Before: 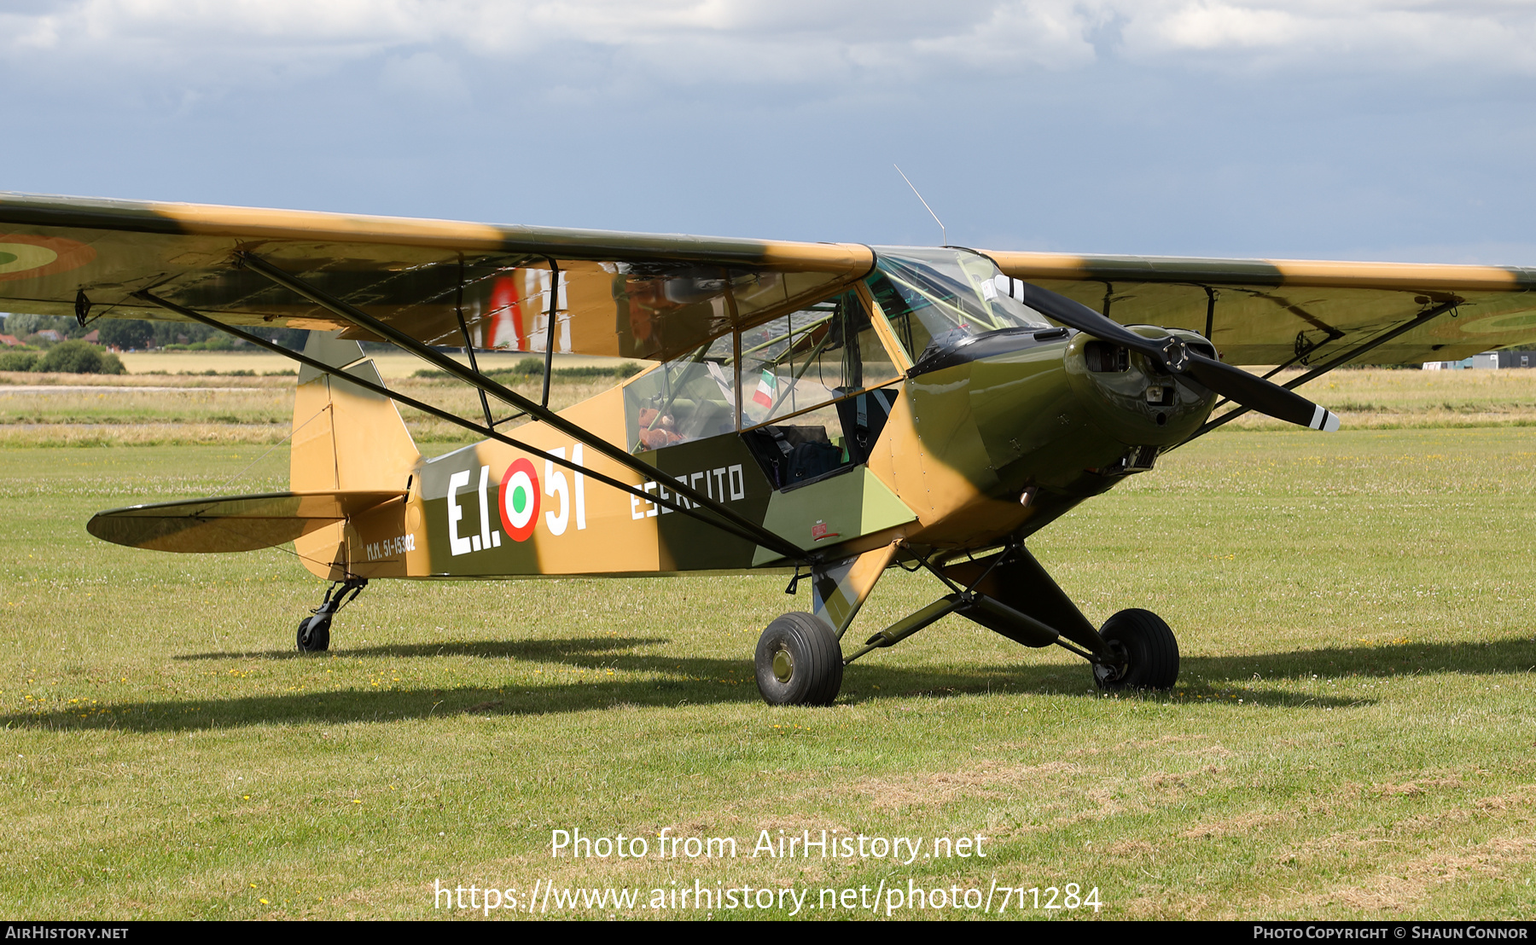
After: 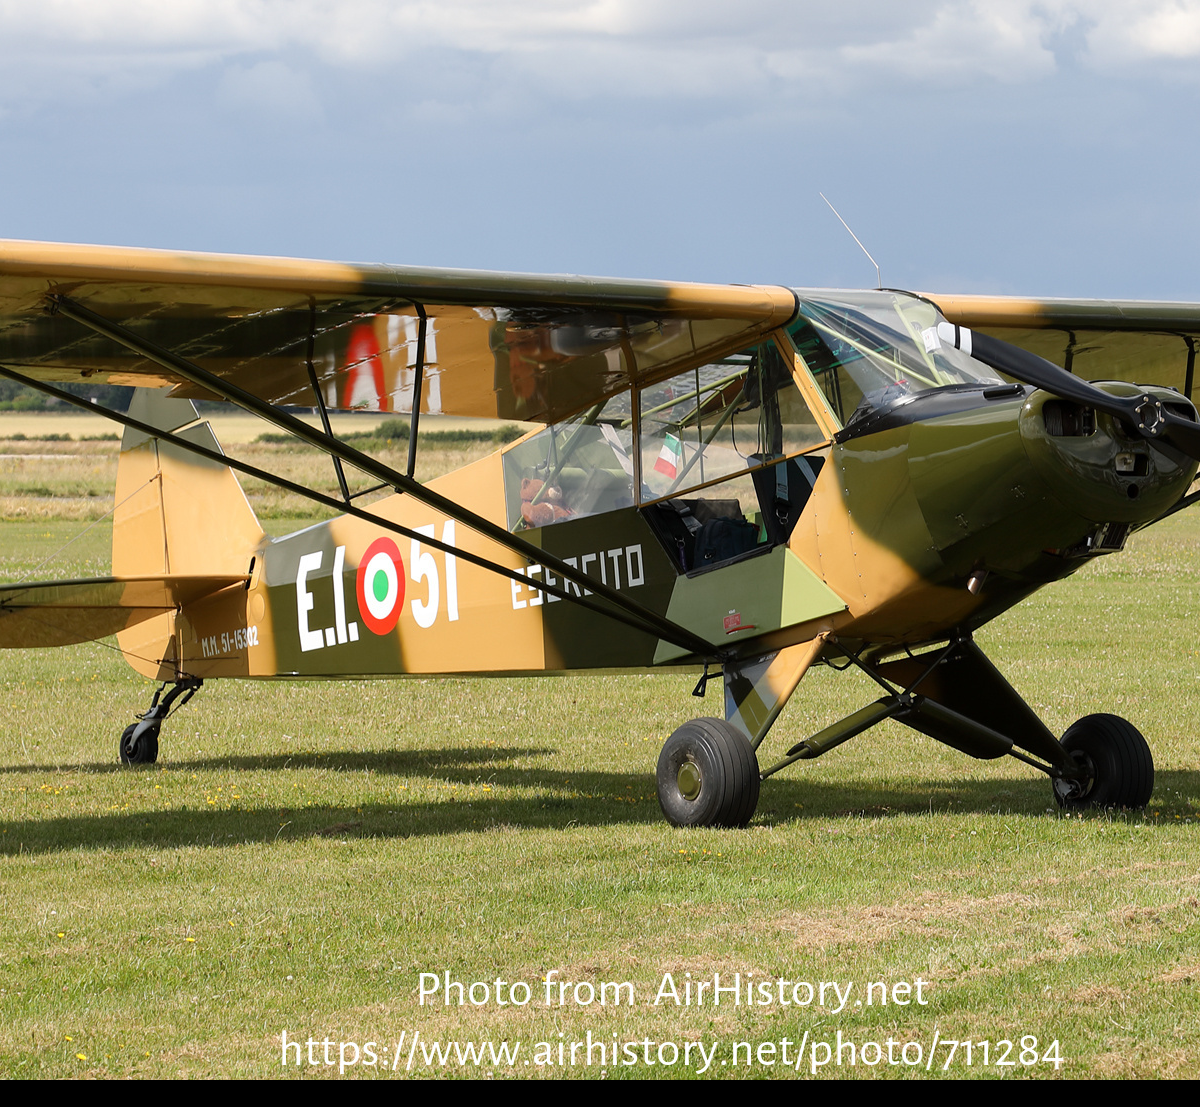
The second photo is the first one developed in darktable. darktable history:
crop and rotate: left 12.708%, right 20.595%
exposure: compensate highlight preservation false
